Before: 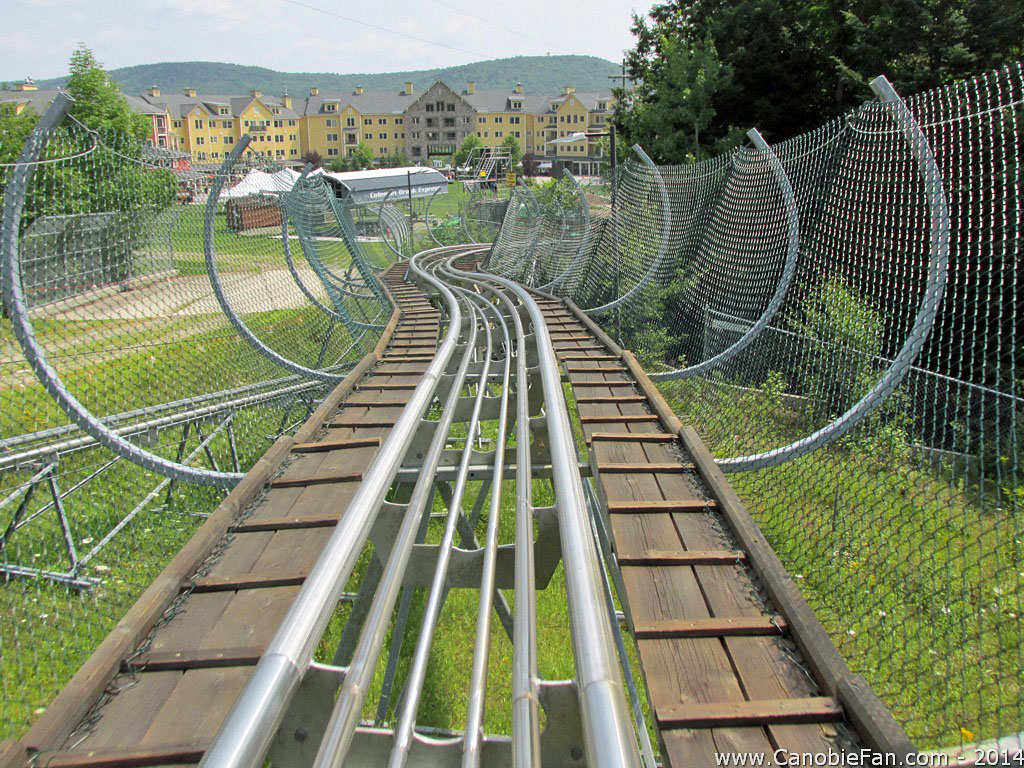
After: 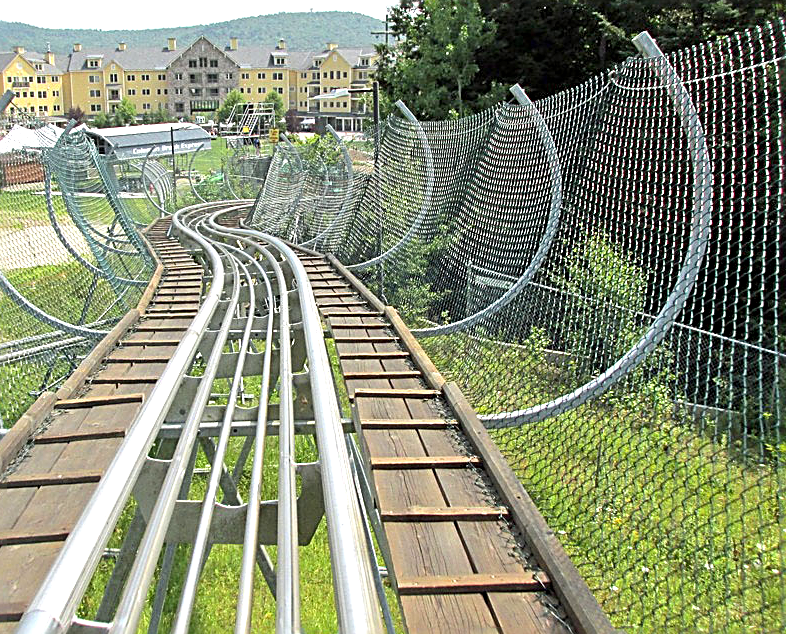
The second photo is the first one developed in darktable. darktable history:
sharpen: radius 2.584, amount 0.679
crop: left 23.207%, top 5.831%, bottom 11.518%
exposure: exposure 0.653 EV, compensate highlight preservation false
